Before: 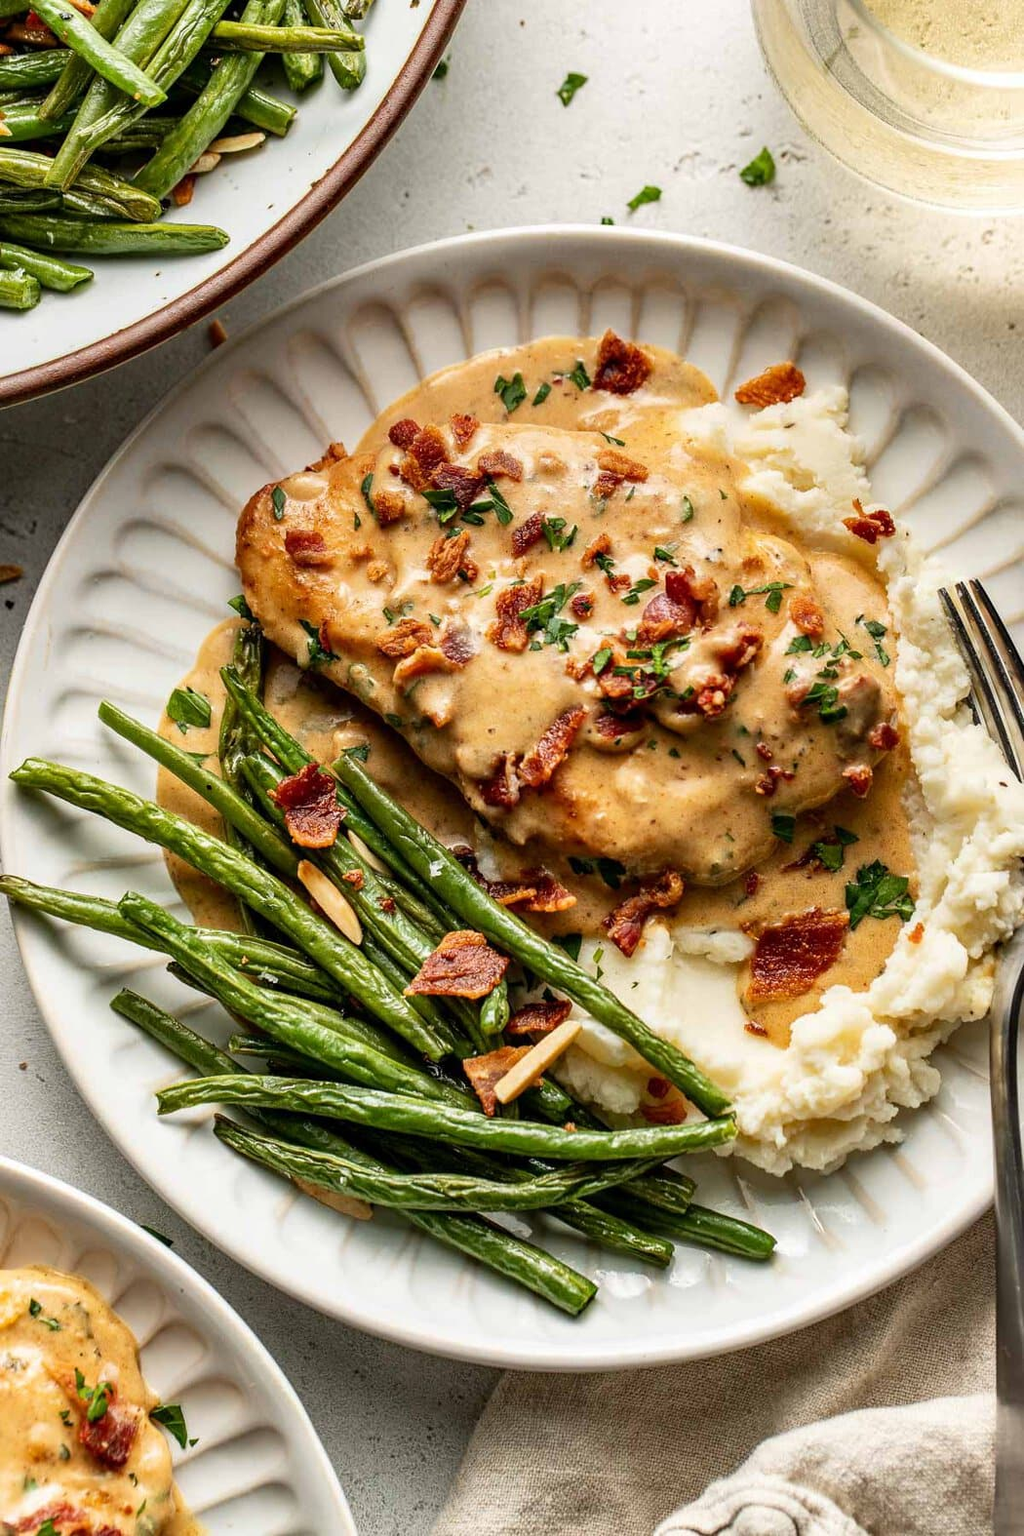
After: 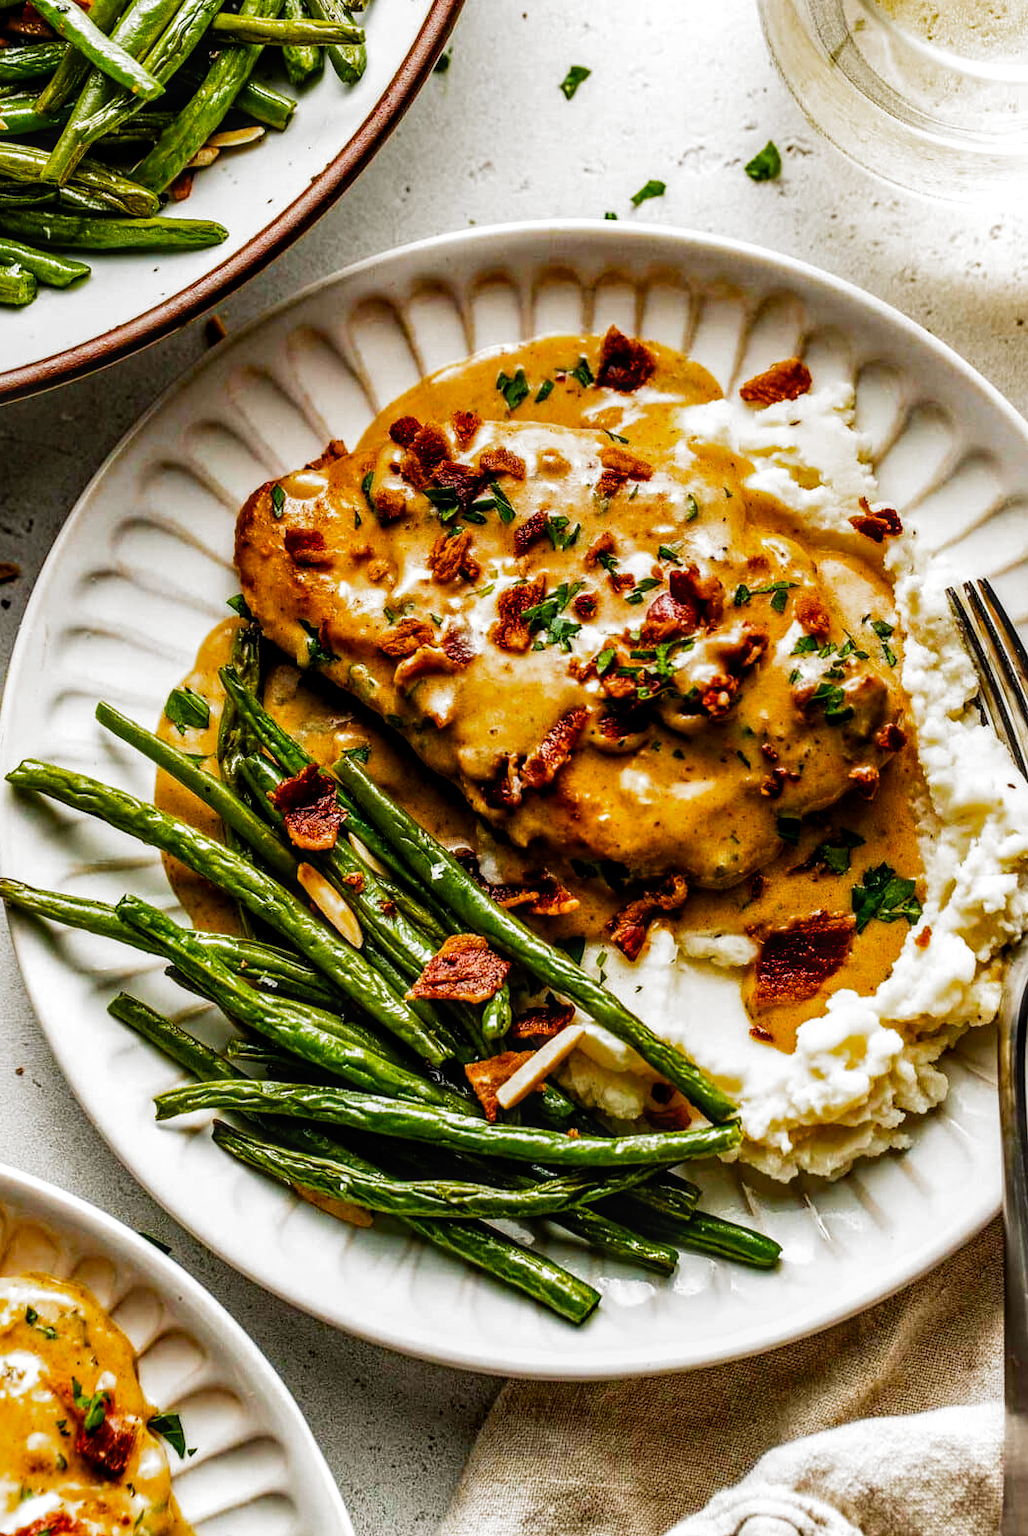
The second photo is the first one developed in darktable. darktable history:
crop: left 0.452%, top 0.564%, right 0.233%, bottom 0.583%
tone equalizer: smoothing diameter 24.82%, edges refinement/feathering 6.18, preserve details guided filter
contrast brightness saturation: contrast 0.096, brightness 0.023, saturation 0.022
color balance rgb: linear chroma grading › global chroma 0.297%, perceptual saturation grading › global saturation 30.272%, saturation formula JzAzBz (2021)
exposure: exposure -0.013 EV, compensate exposure bias true, compensate highlight preservation false
local contrast: on, module defaults
filmic rgb: black relative exposure -9.08 EV, white relative exposure 2.31 EV, hardness 7.44, add noise in highlights 0.001, preserve chrominance no, color science v3 (2019), use custom middle-gray values true, contrast in highlights soft
